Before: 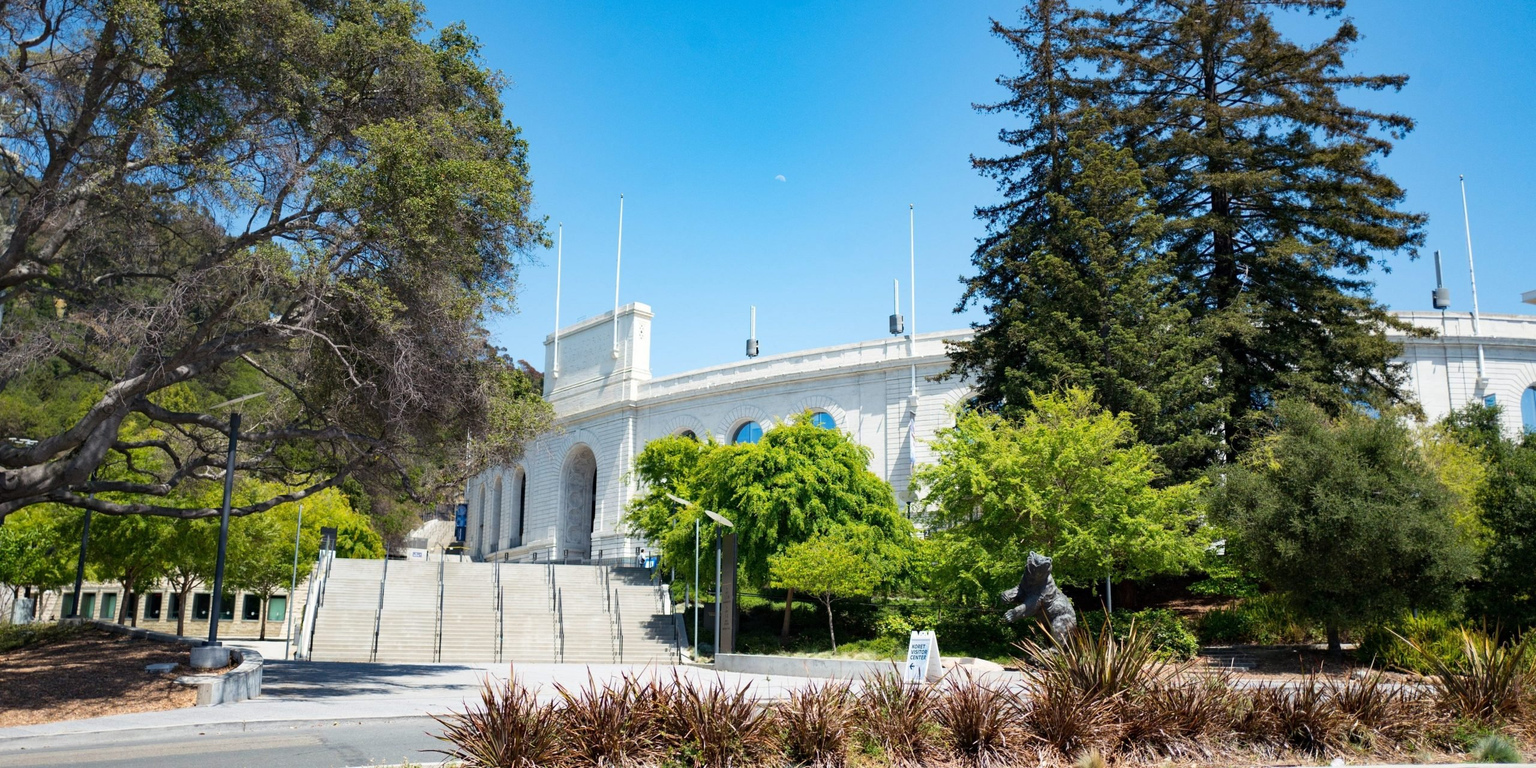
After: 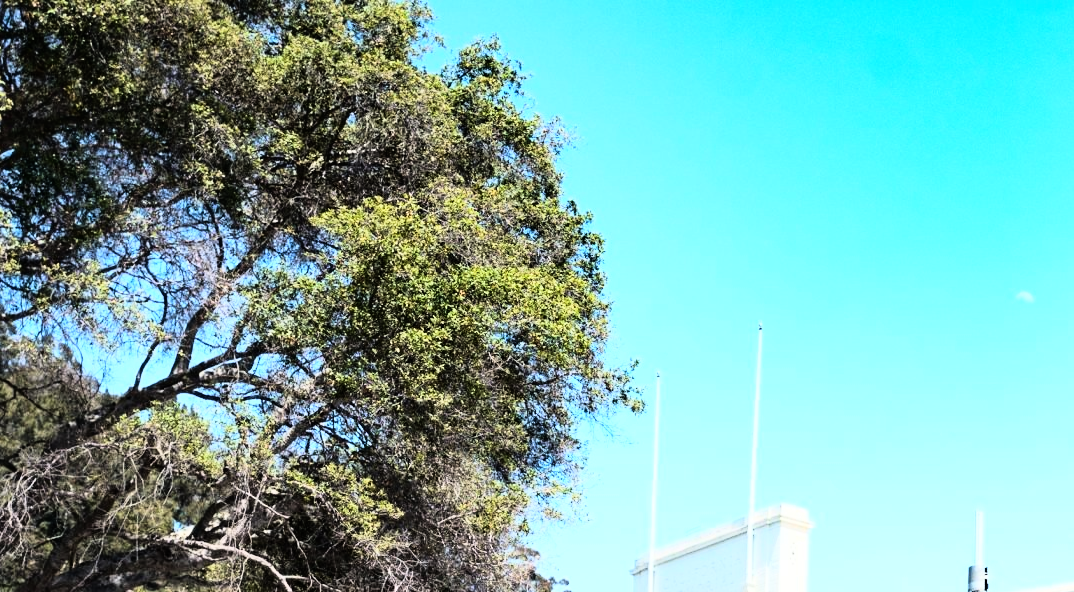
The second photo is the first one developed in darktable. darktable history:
crop and rotate: left 10.817%, top 0.062%, right 47.194%, bottom 53.626%
rgb curve: curves: ch0 [(0, 0) (0.21, 0.15) (0.24, 0.21) (0.5, 0.75) (0.75, 0.96) (0.89, 0.99) (1, 1)]; ch1 [(0, 0.02) (0.21, 0.13) (0.25, 0.2) (0.5, 0.67) (0.75, 0.9) (0.89, 0.97) (1, 1)]; ch2 [(0, 0.02) (0.21, 0.13) (0.25, 0.2) (0.5, 0.67) (0.75, 0.9) (0.89, 0.97) (1, 1)], compensate middle gray true
